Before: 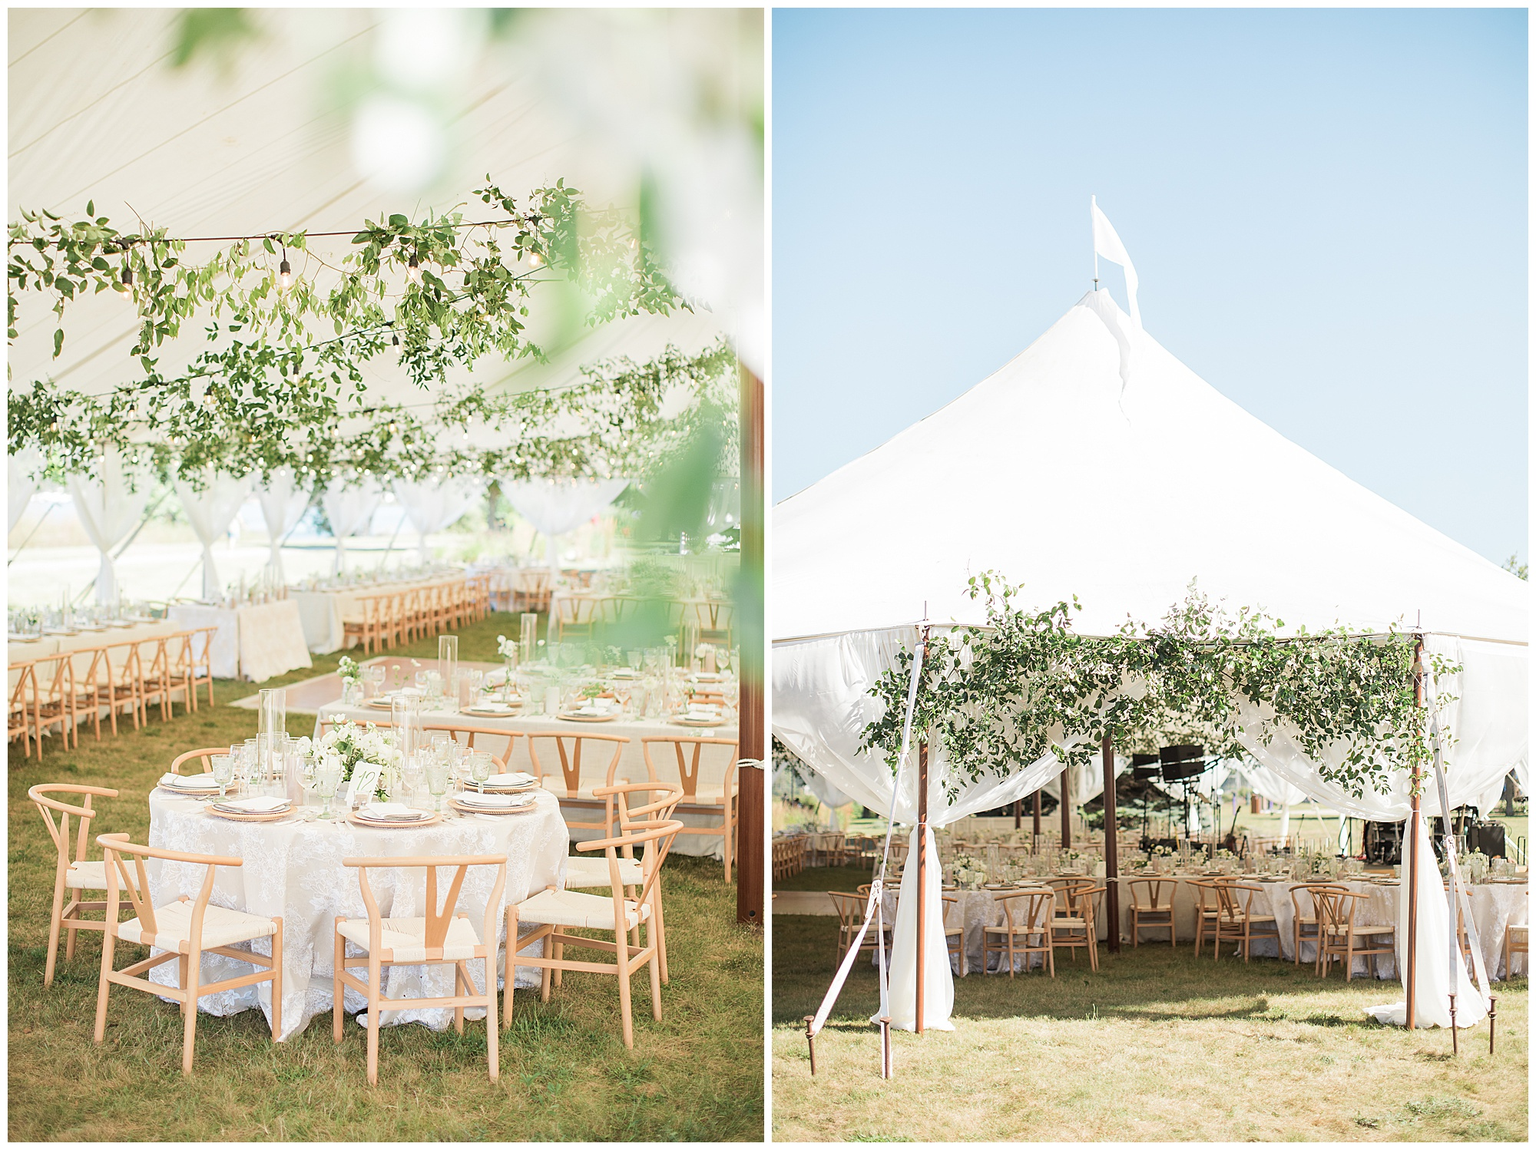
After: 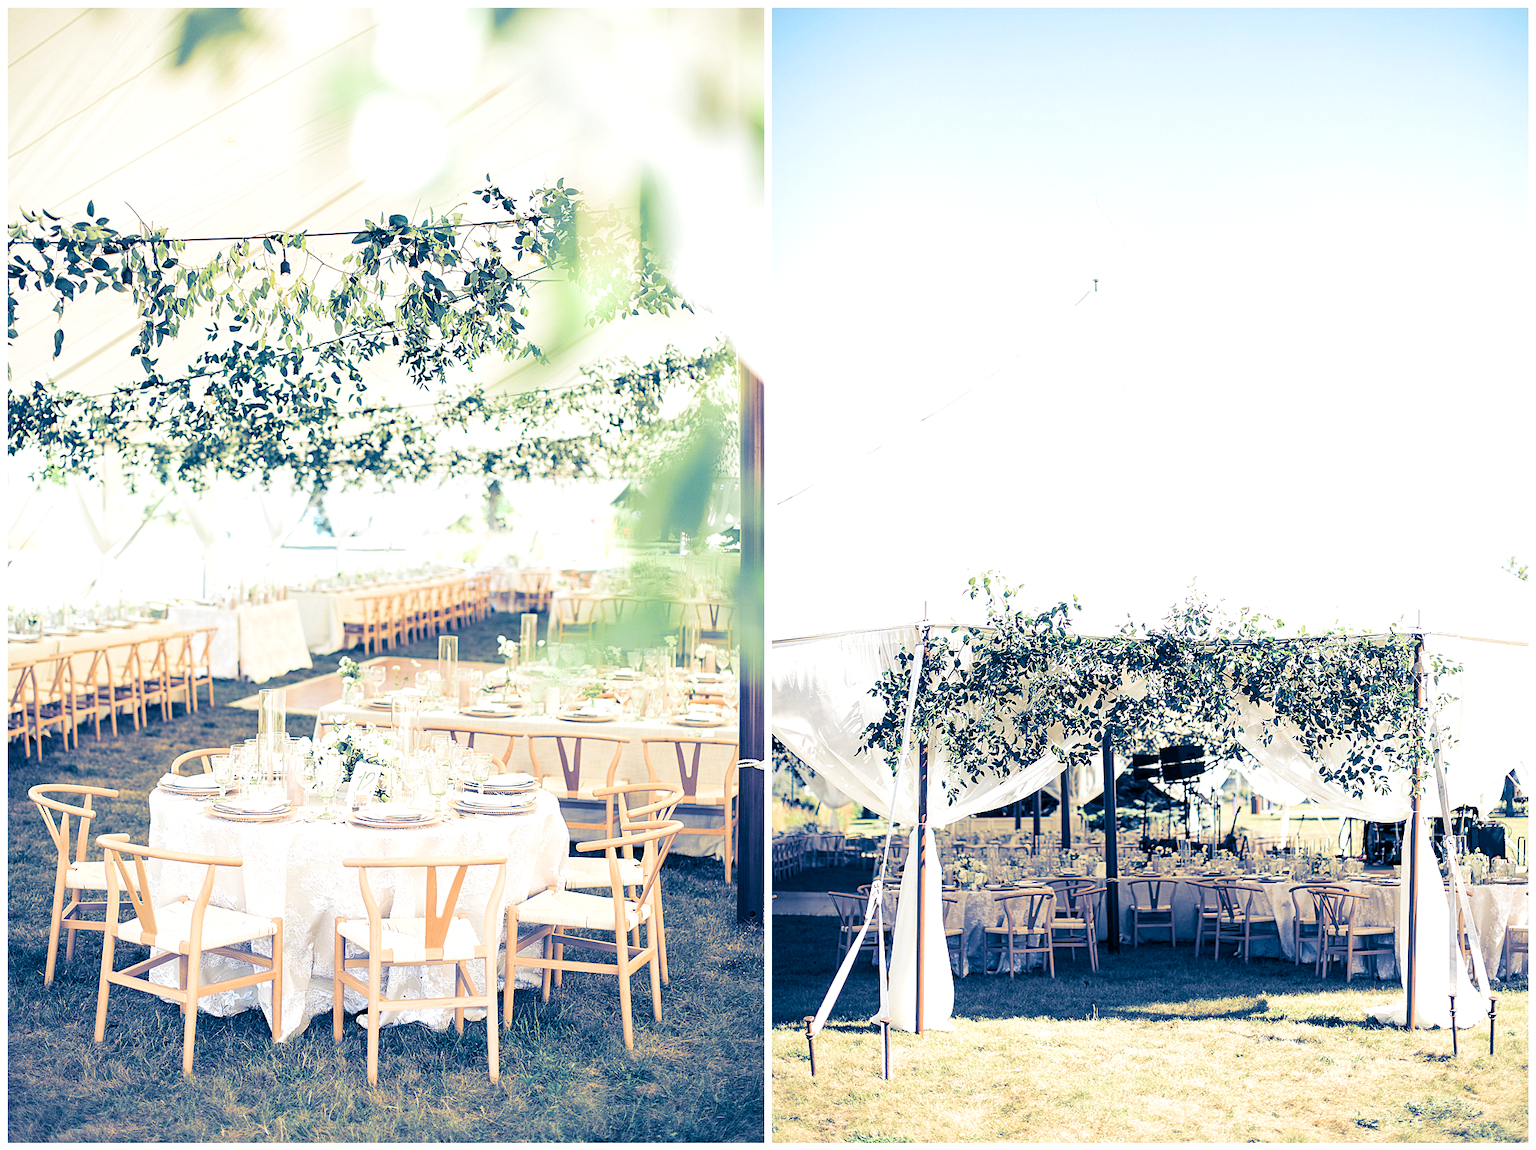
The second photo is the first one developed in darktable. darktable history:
levels: levels [0.055, 0.477, 0.9]
split-toning: shadows › hue 226.8°, shadows › saturation 1, highlights › saturation 0, balance -61.41
